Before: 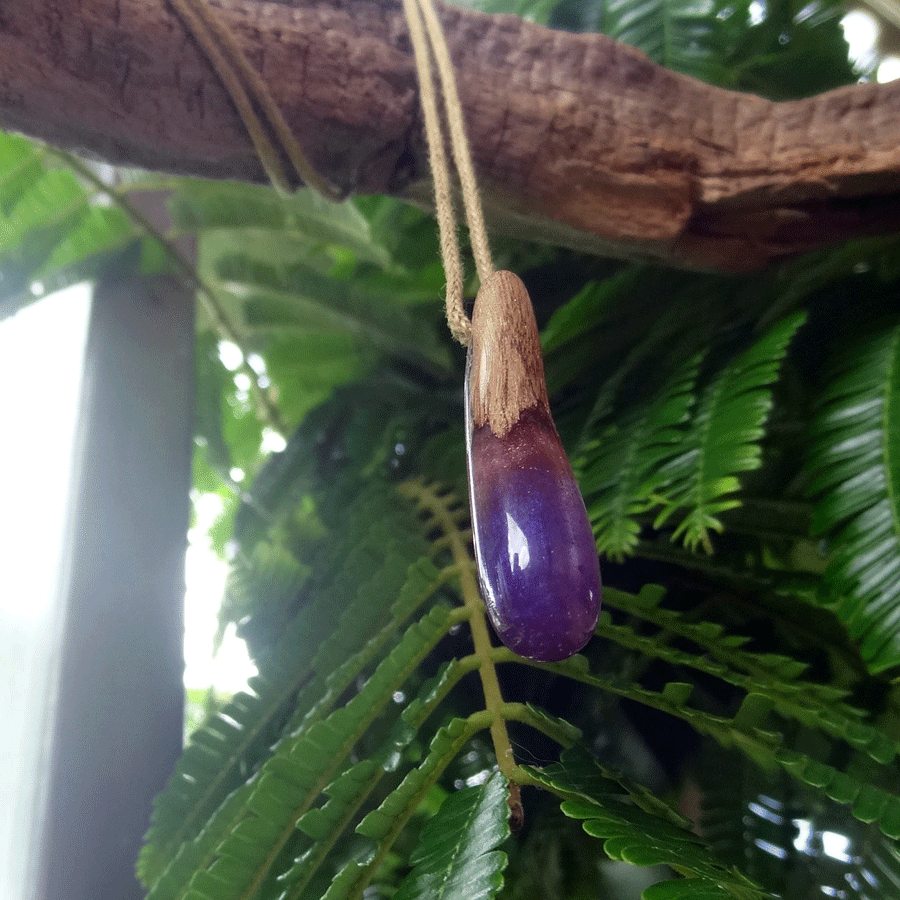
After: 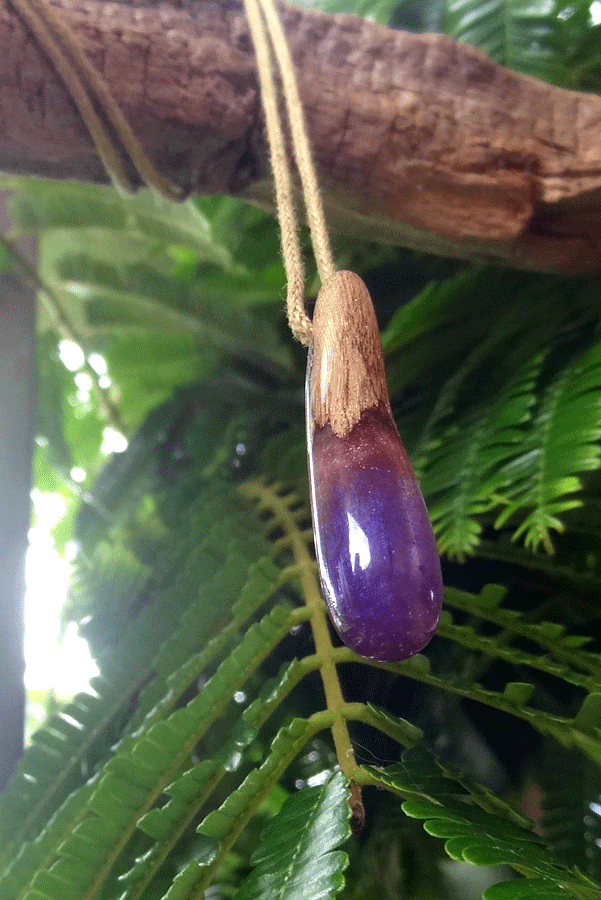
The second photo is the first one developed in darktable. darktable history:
exposure: black level correction 0, exposure 0.5 EV, compensate exposure bias true, compensate highlight preservation false
color balance: mode lift, gamma, gain (sRGB), lift [1, 0.99, 1.01, 0.992], gamma [1, 1.037, 0.974, 0.963]
crop and rotate: left 17.732%, right 15.423%
